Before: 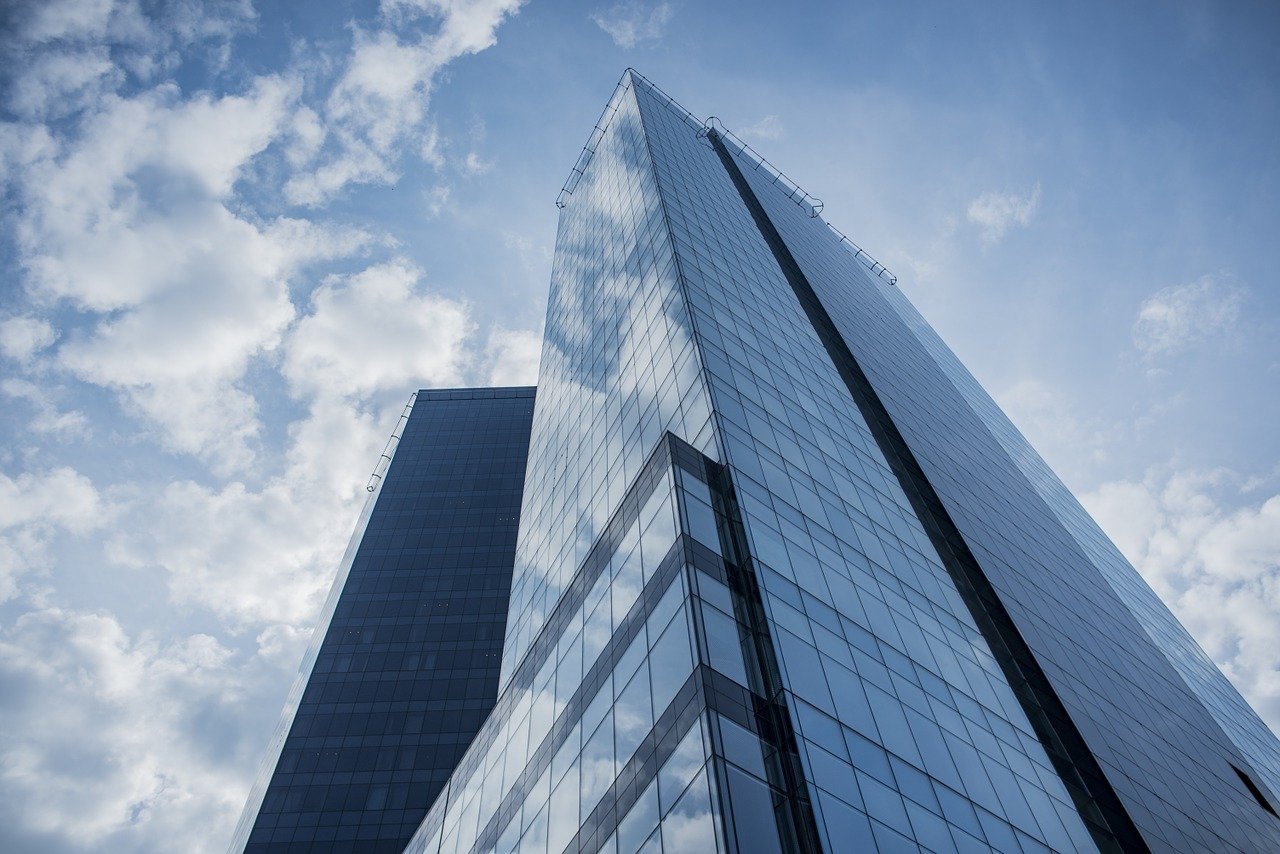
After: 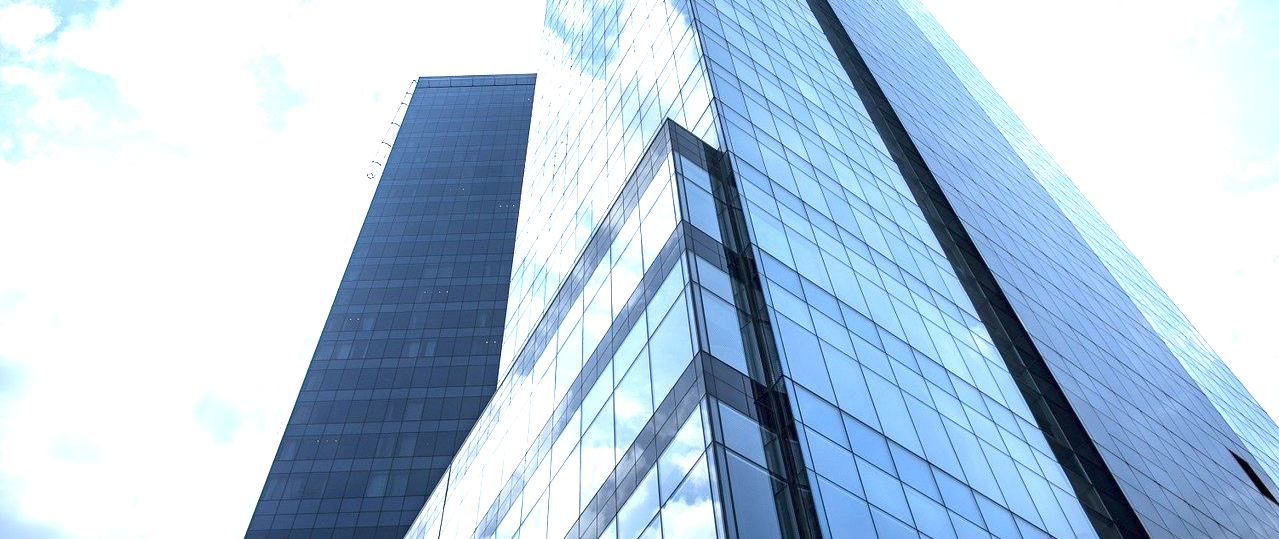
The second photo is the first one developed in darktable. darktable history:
crop and rotate: top 36.78%
exposure: black level correction 0, exposure 1.546 EV, compensate exposure bias true, compensate highlight preservation false
